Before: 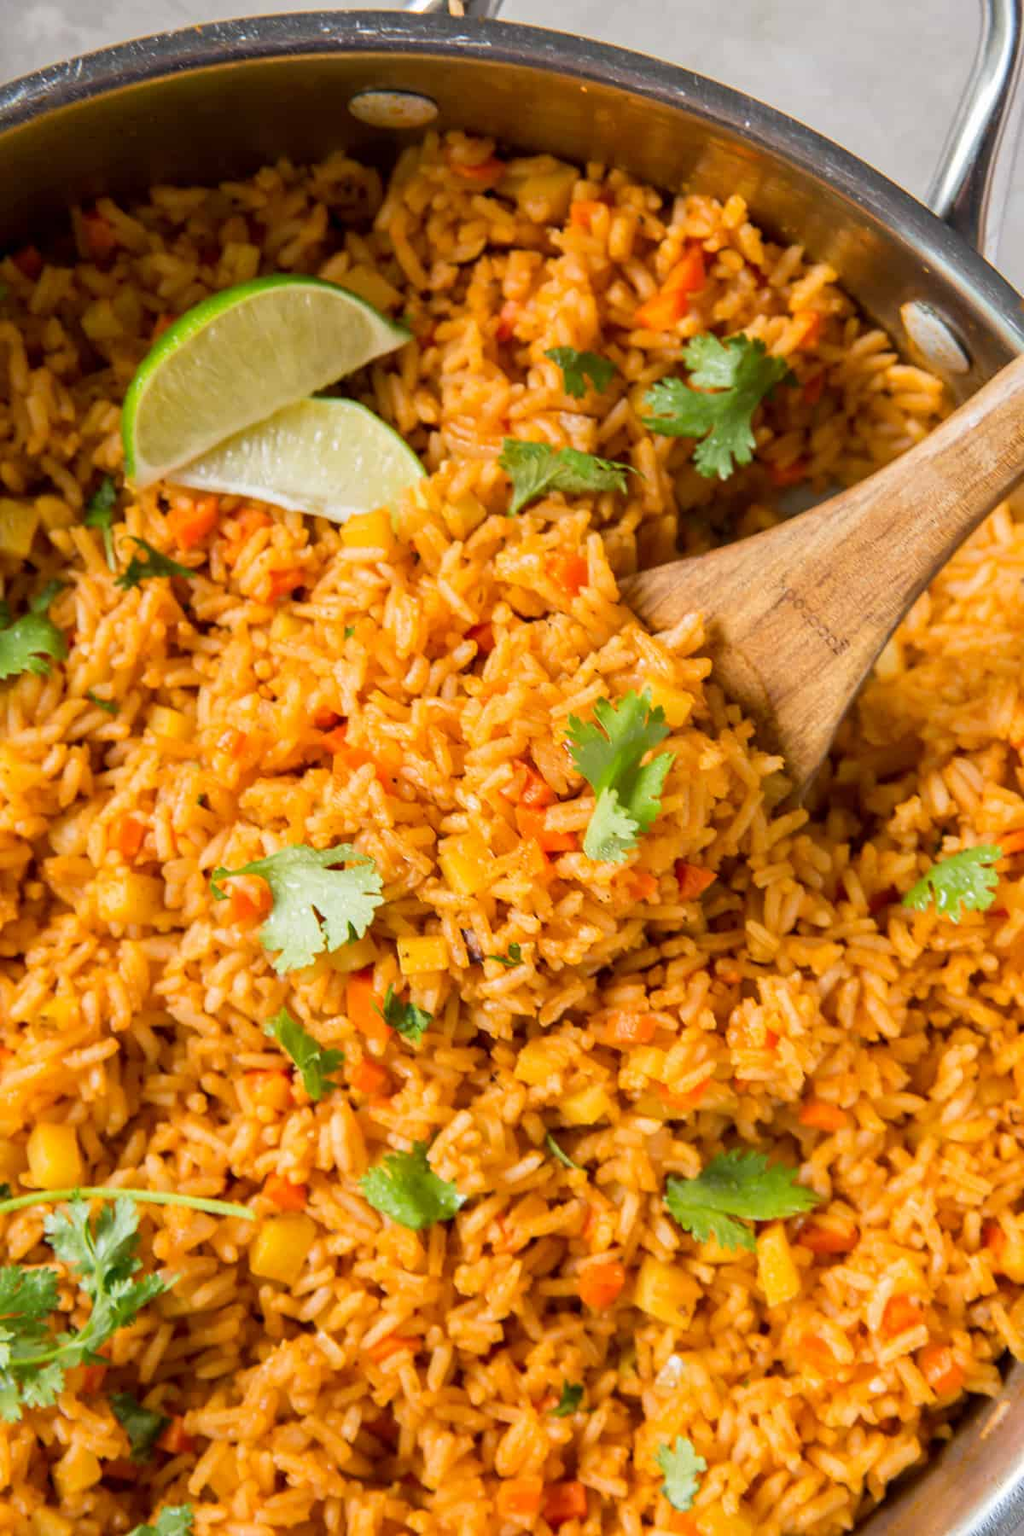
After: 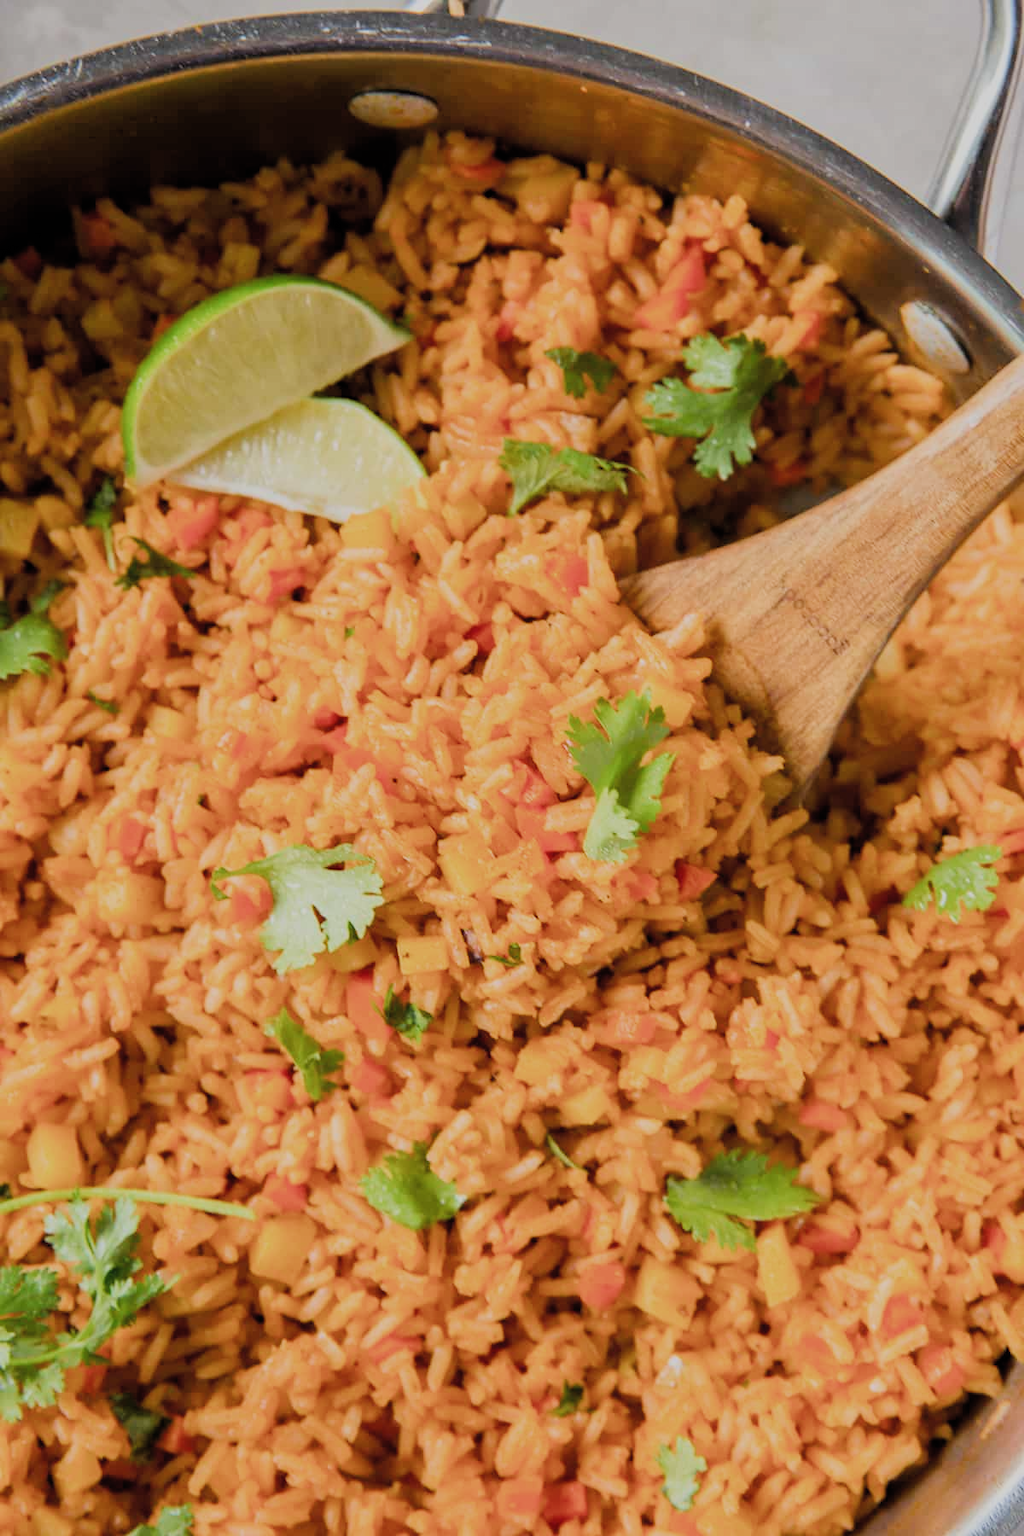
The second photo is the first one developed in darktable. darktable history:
filmic rgb: black relative exposure -7.29 EV, white relative exposure 5.07 EV, hardness 3.21, color science v4 (2020)
